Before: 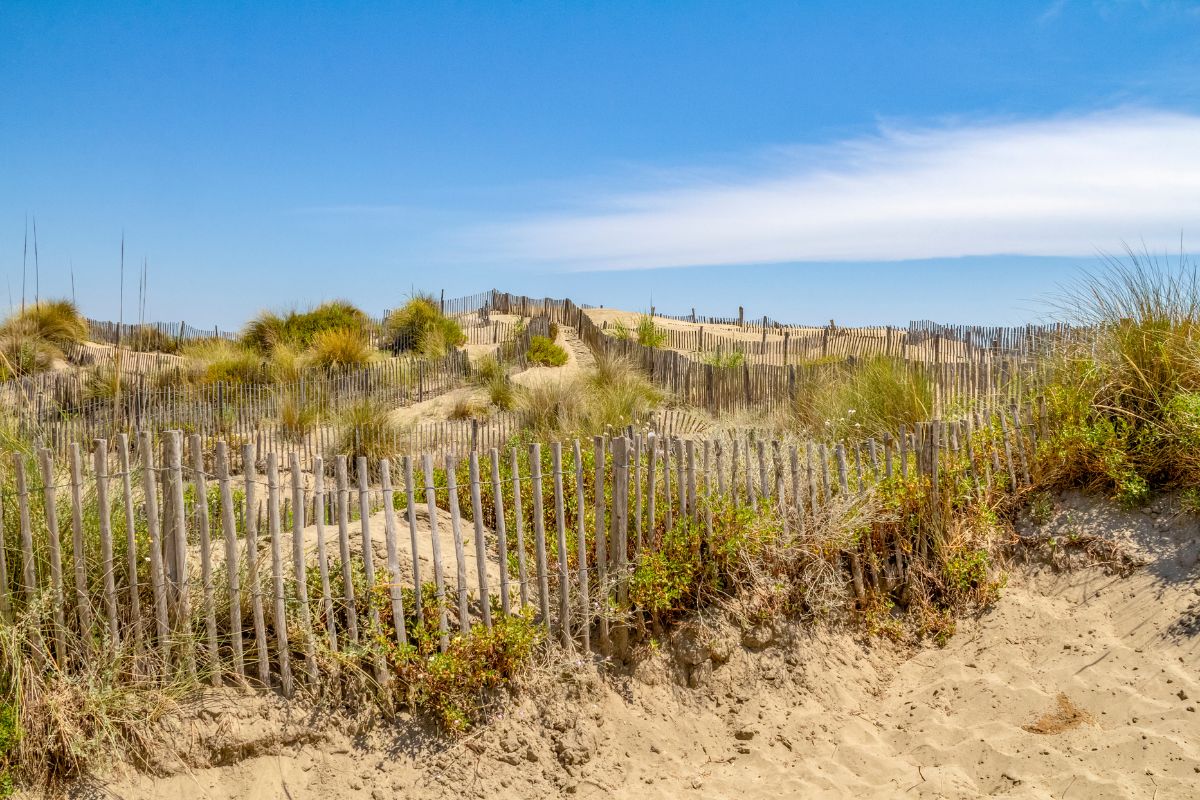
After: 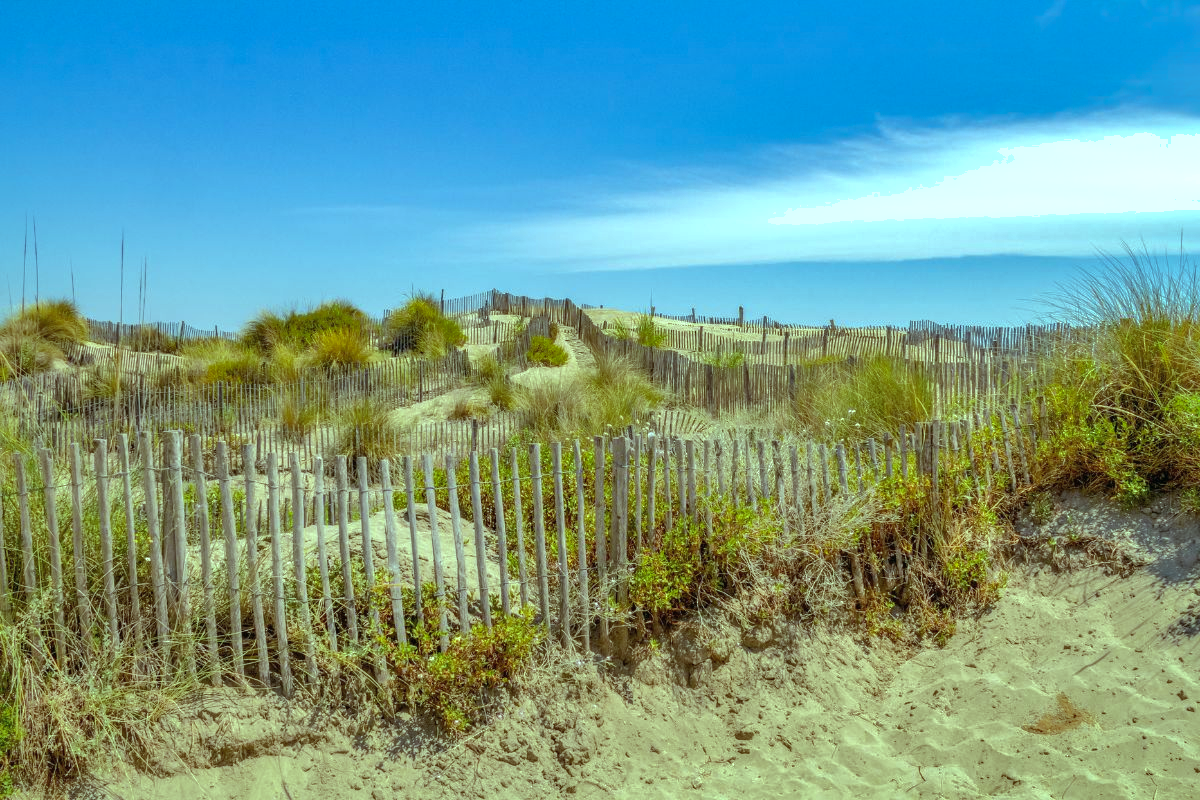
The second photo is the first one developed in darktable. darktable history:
shadows and highlights: shadows 40, highlights -60
white balance: emerald 1
color balance: mode lift, gamma, gain (sRGB), lift [0.997, 0.979, 1.021, 1.011], gamma [1, 1.084, 0.916, 0.998], gain [1, 0.87, 1.13, 1.101], contrast 4.55%, contrast fulcrum 38.24%, output saturation 104.09%
